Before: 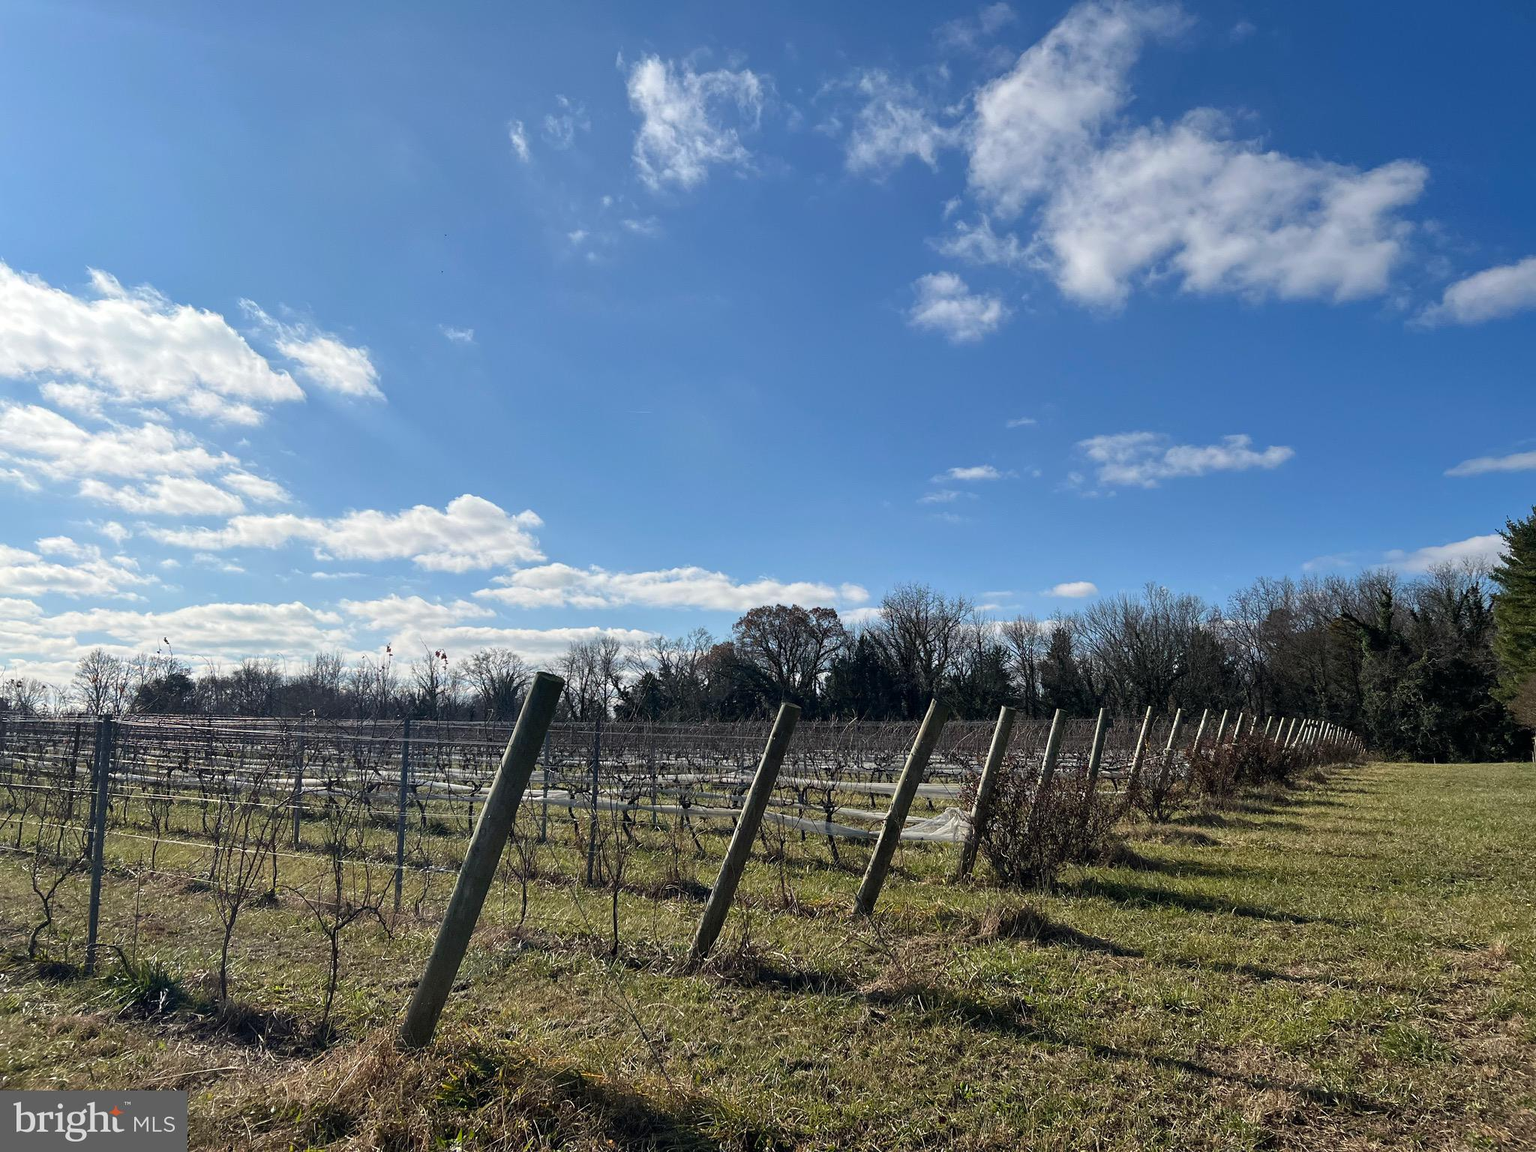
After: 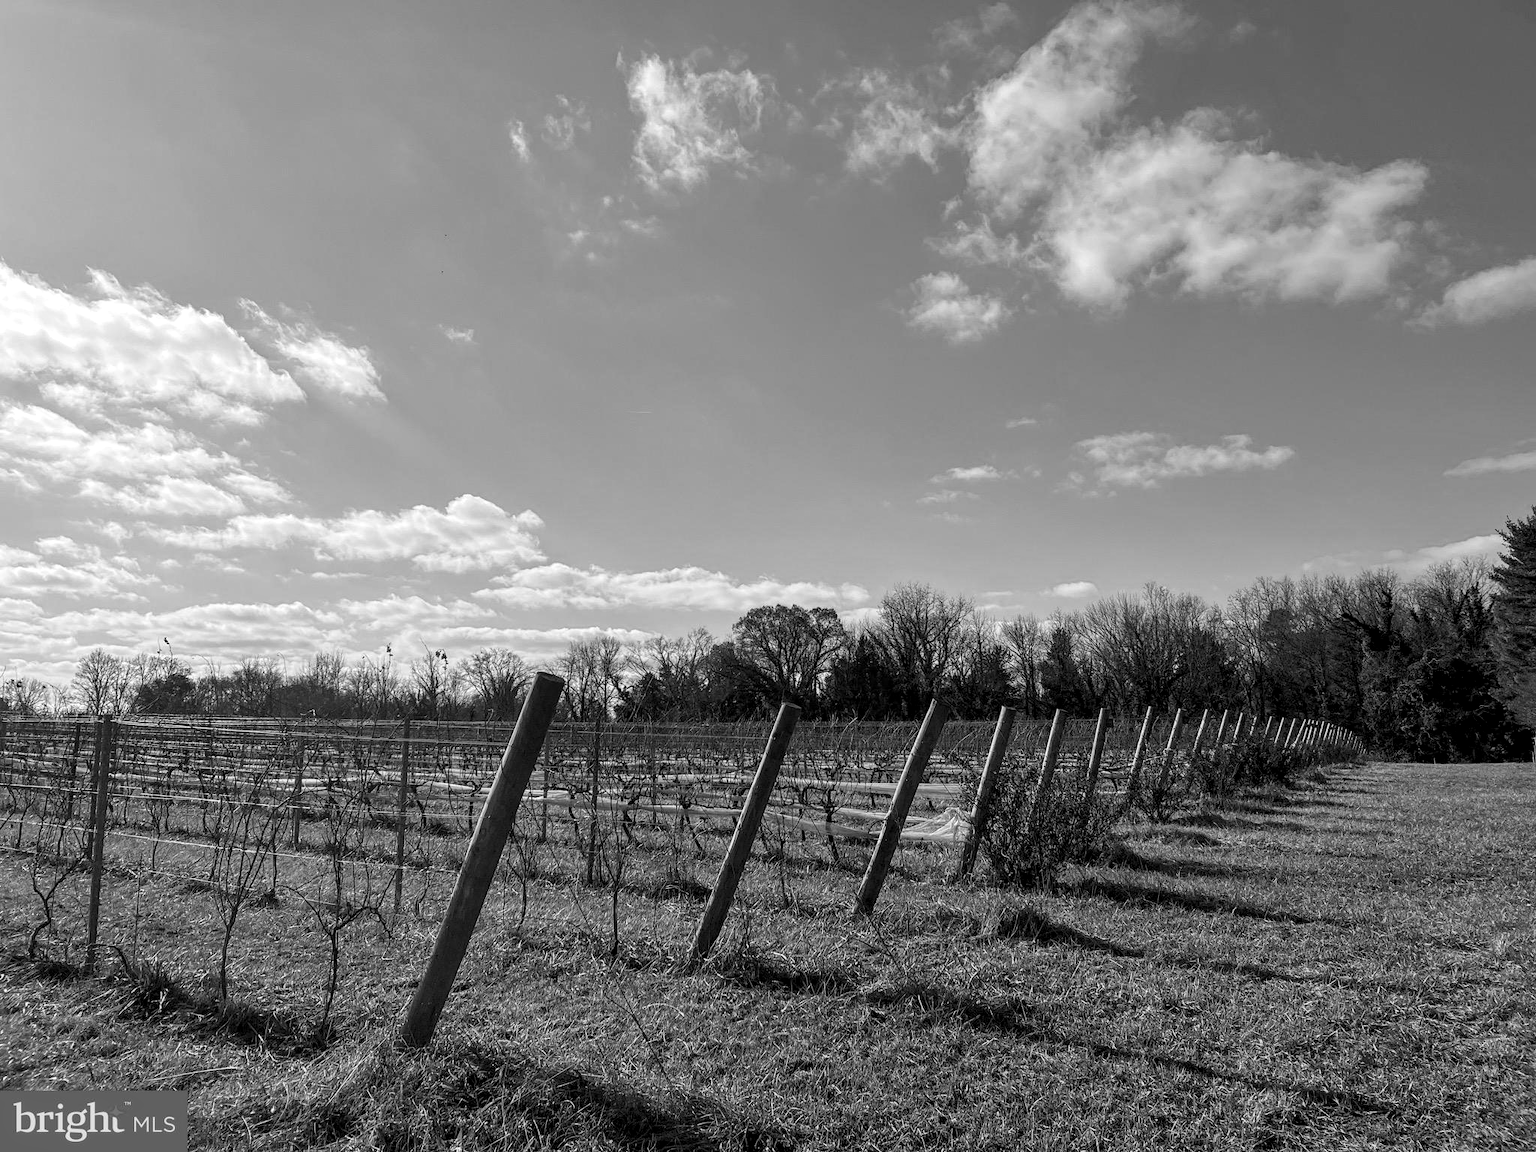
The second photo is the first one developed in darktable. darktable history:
color zones: curves: ch2 [(0, 0.5) (0.143, 0.5) (0.286, 0.416) (0.429, 0.5) (0.571, 0.5) (0.714, 0.5) (0.857, 0.5) (1, 0.5)]
local contrast: detail 130%
color calibration: output gray [0.267, 0.423, 0.267, 0], illuminant as shot in camera, x 0.369, y 0.376, temperature 4324.41 K, saturation algorithm version 1 (2020)
